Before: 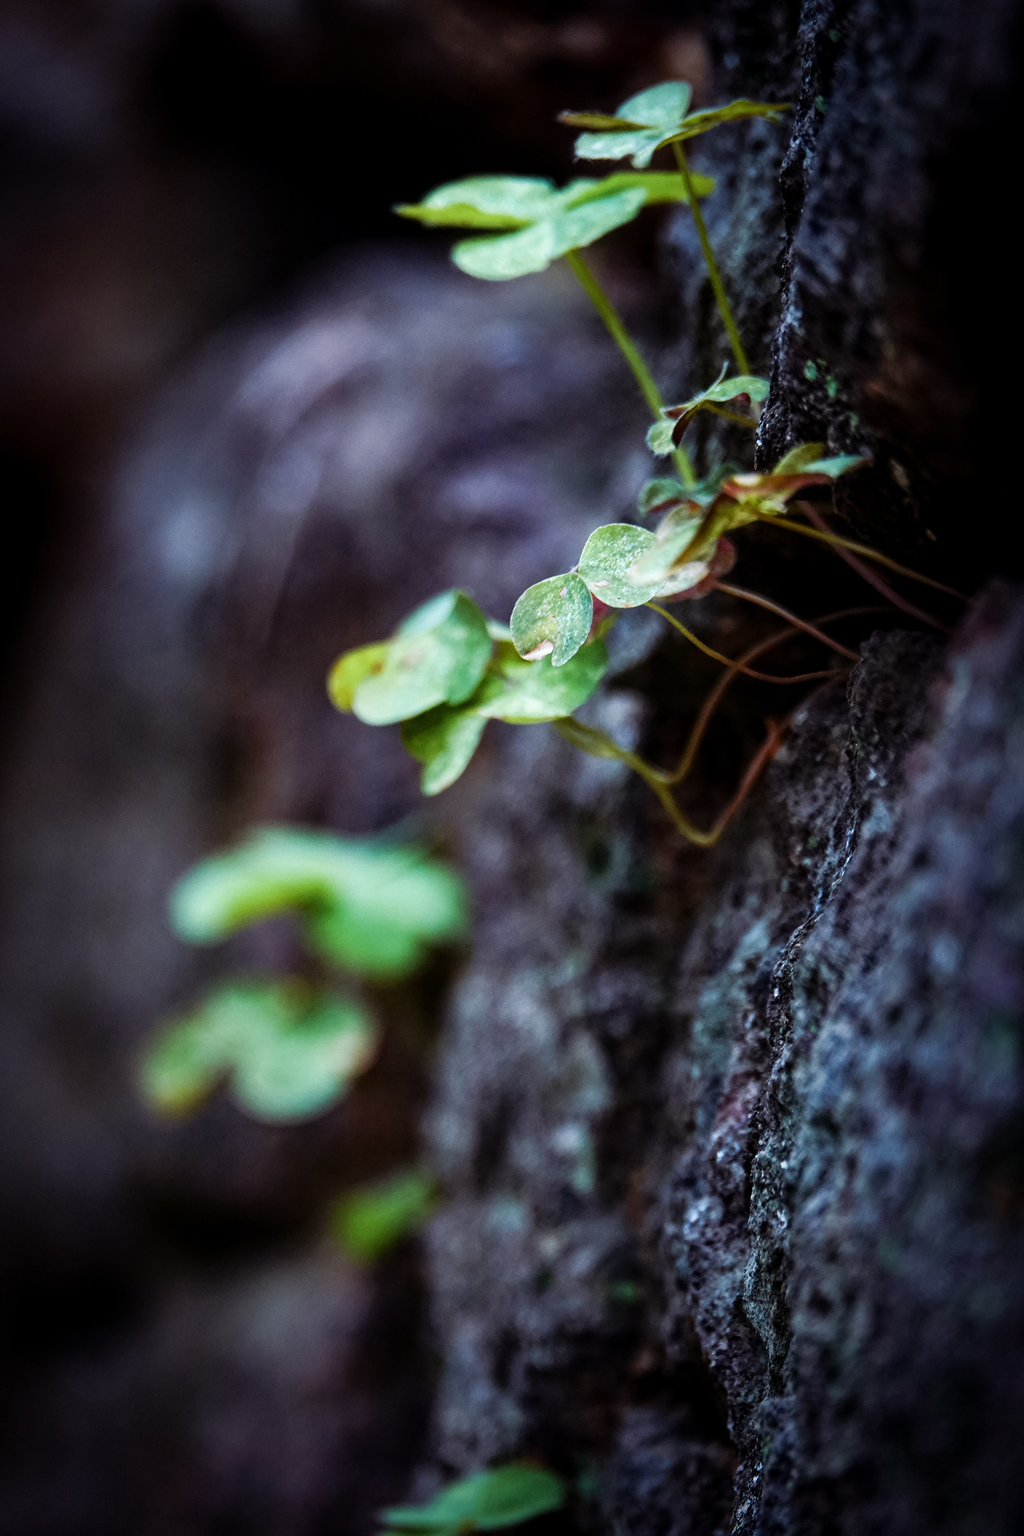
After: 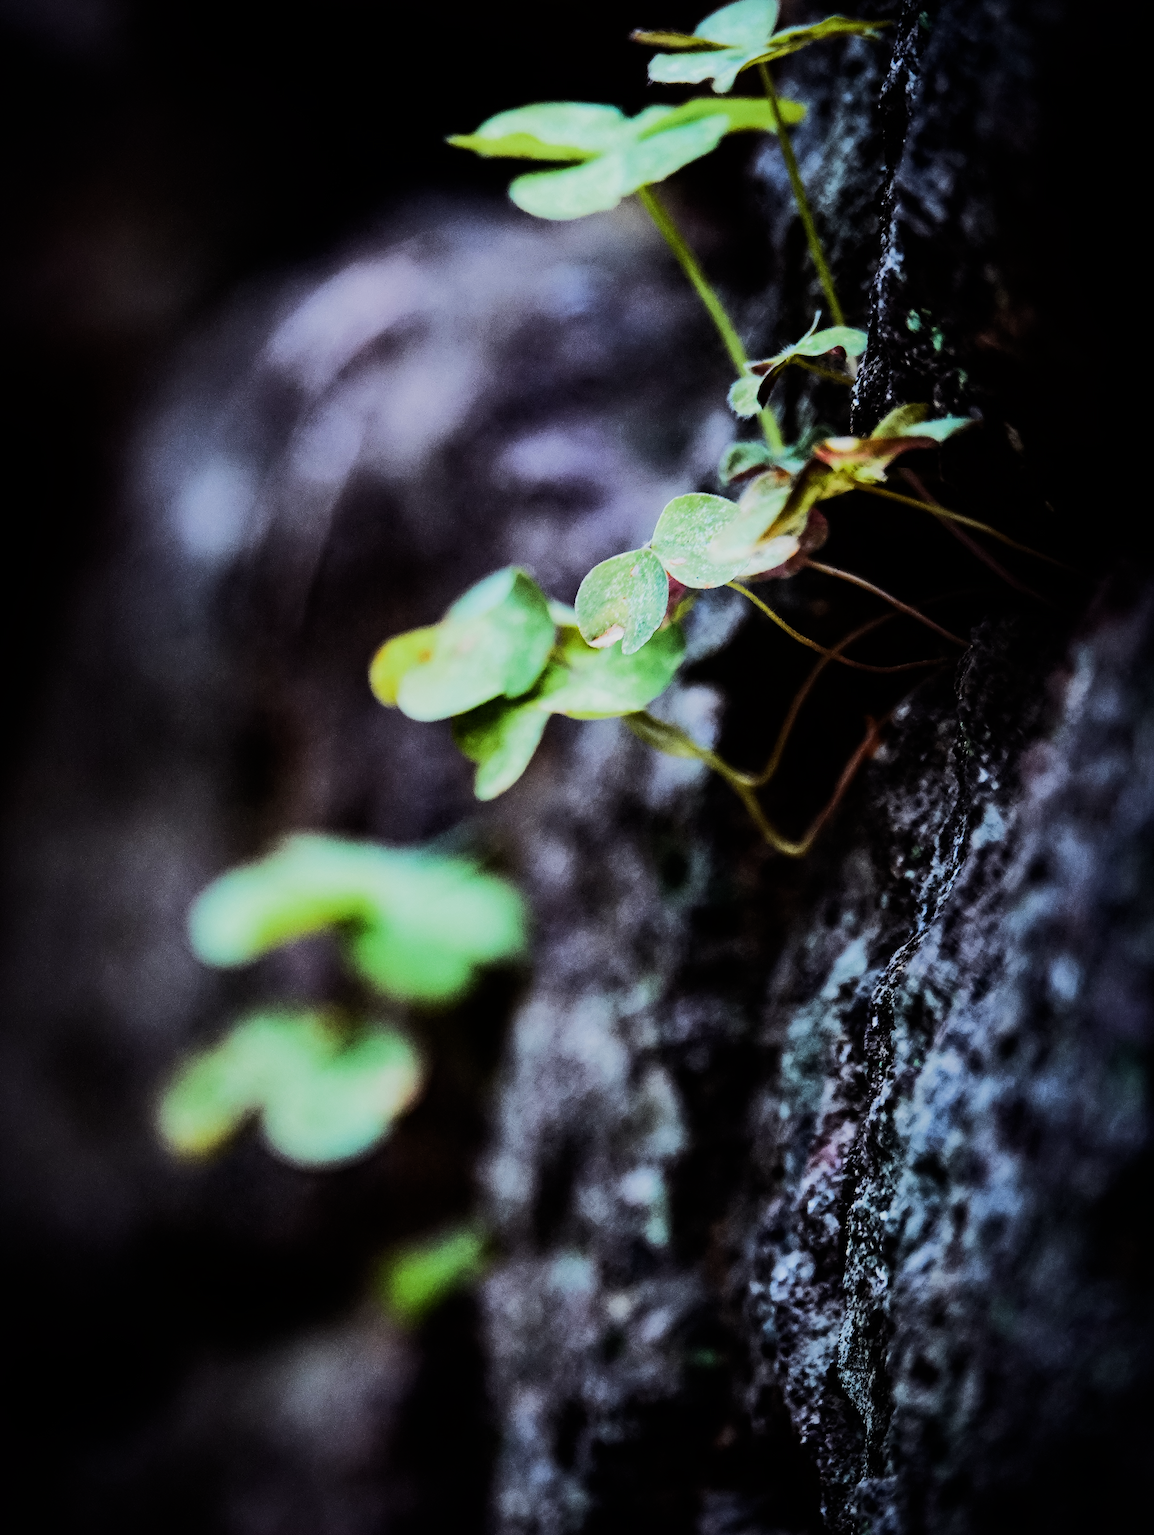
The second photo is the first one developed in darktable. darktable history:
filmic rgb: black relative exposure -7.65 EV, white relative exposure 4.56 EV, hardness 3.61, contrast 1.05
crop and rotate: top 5.609%, bottom 5.609%
rgb curve: curves: ch0 [(0, 0) (0.284, 0.292) (0.505, 0.644) (1, 1)], compensate middle gray true
tone equalizer: -8 EV -0.417 EV, -7 EV -0.389 EV, -6 EV -0.333 EV, -5 EV -0.222 EV, -3 EV 0.222 EV, -2 EV 0.333 EV, -1 EV 0.389 EV, +0 EV 0.417 EV, edges refinement/feathering 500, mask exposure compensation -1.57 EV, preserve details no
